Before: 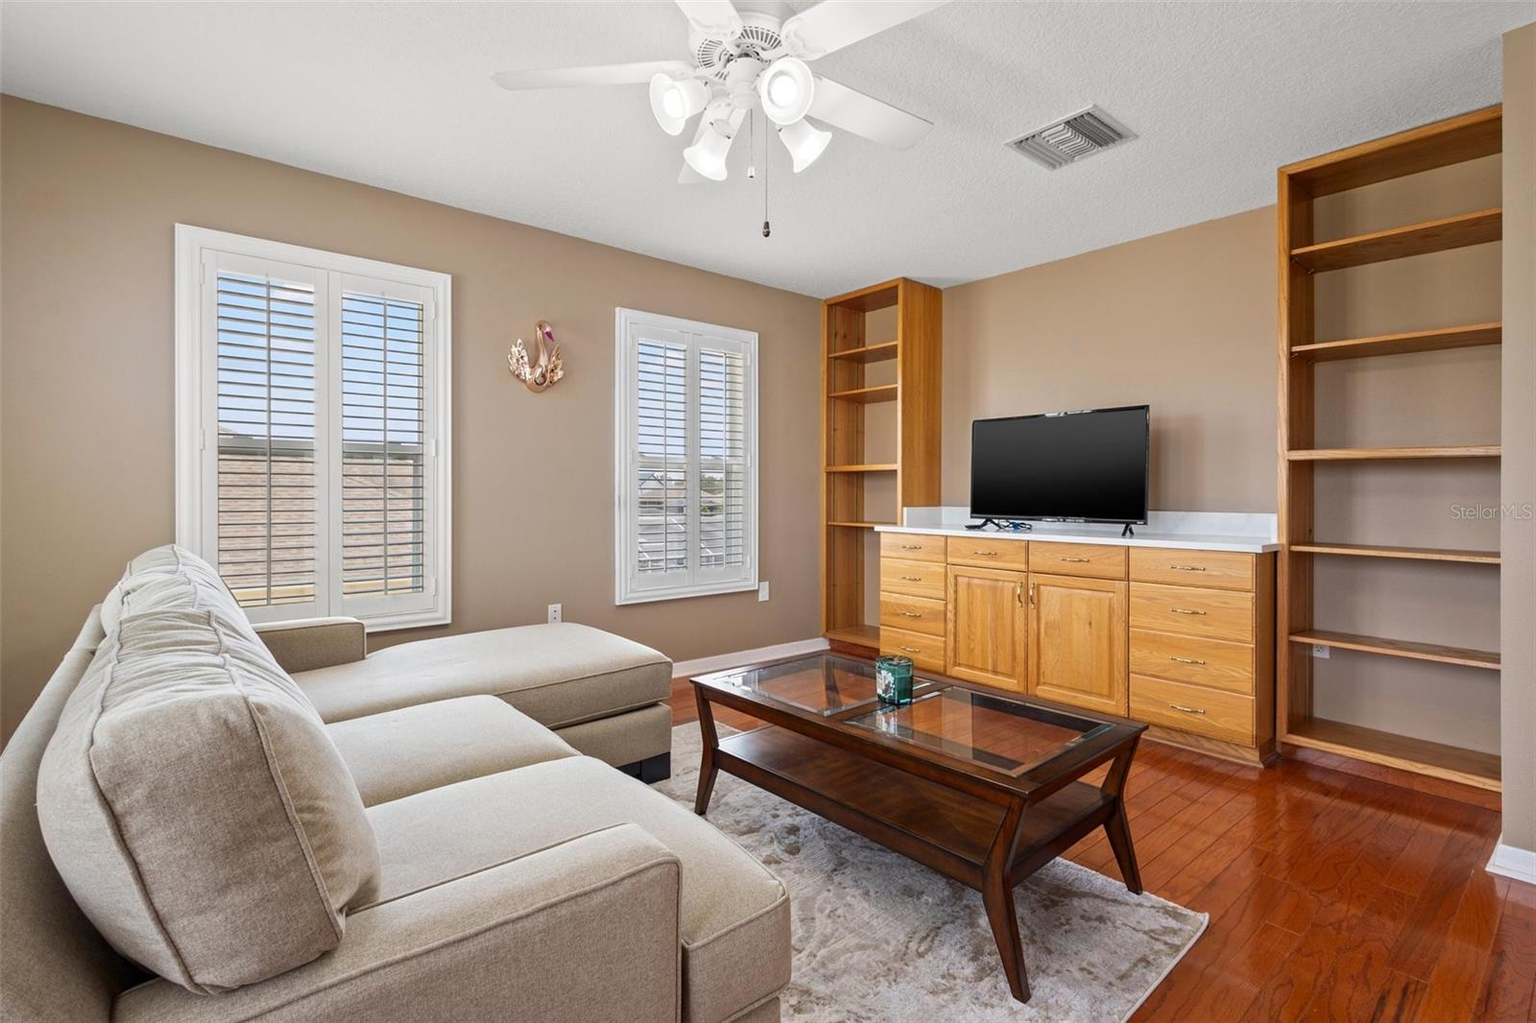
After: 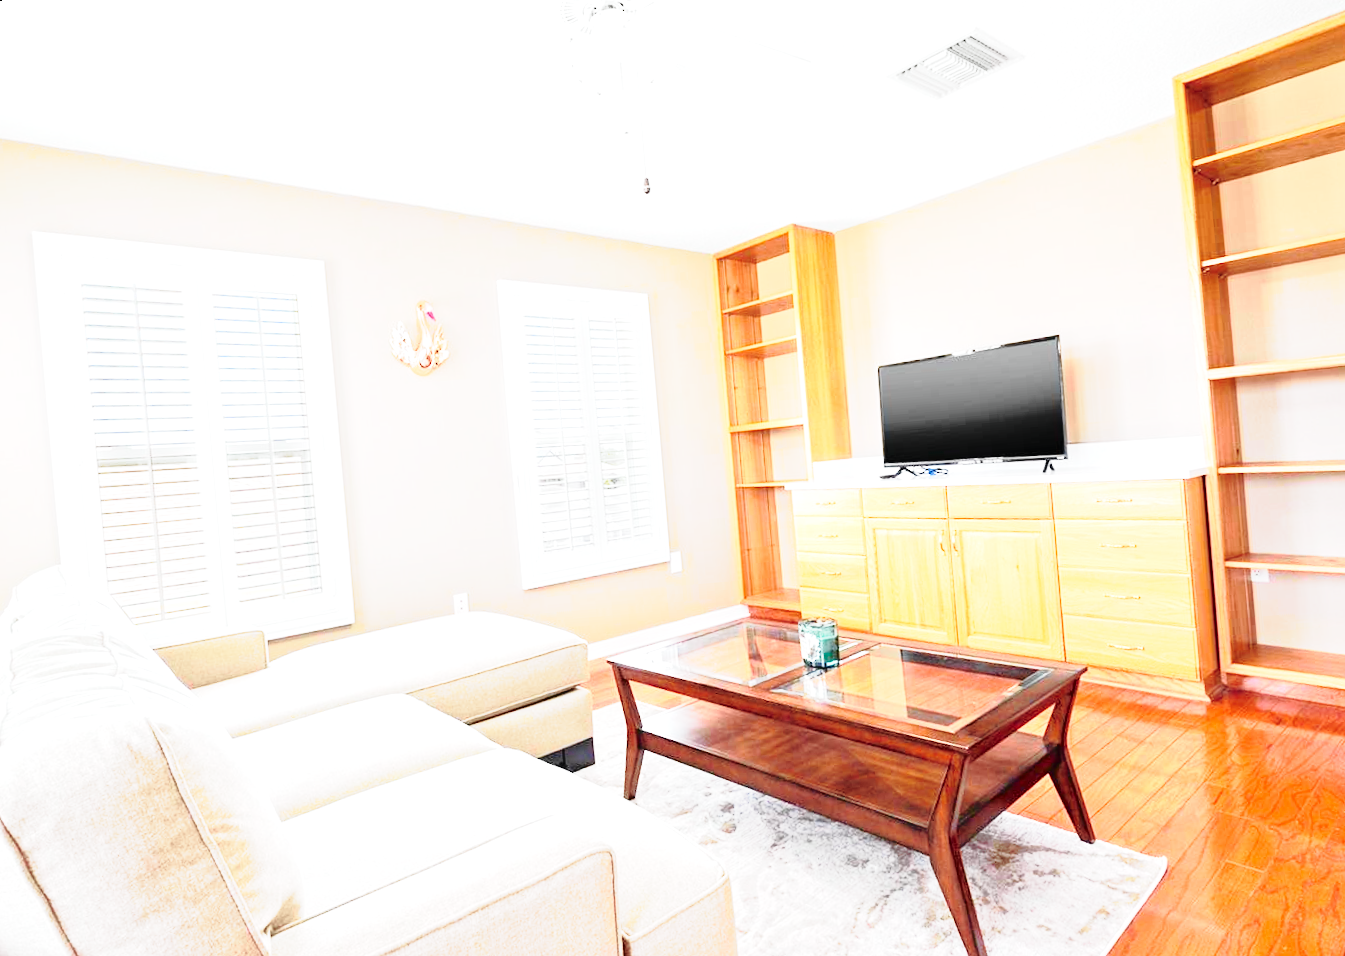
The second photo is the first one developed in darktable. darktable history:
base curve: curves: ch0 [(0, 0) (0.028, 0.03) (0.121, 0.232) (0.46, 0.748) (0.859, 0.968) (1, 1)], preserve colors none
crop and rotate: left 10.071%, top 10.071%, right 10.02%, bottom 10.02%
tone curve: curves: ch0 [(0, 0.009) (0.105, 0.08) (0.195, 0.18) (0.283, 0.316) (0.384, 0.434) (0.485, 0.531) (0.638, 0.69) (0.81, 0.872) (1, 0.977)]; ch1 [(0, 0) (0.161, 0.092) (0.35, 0.33) (0.379, 0.401) (0.456, 0.469) (0.502, 0.5) (0.525, 0.518) (0.586, 0.617) (0.635, 0.655) (1, 1)]; ch2 [(0, 0) (0.371, 0.362) (0.437, 0.437) (0.48, 0.49) (0.53, 0.515) (0.56, 0.571) (0.622, 0.606) (1, 1)], color space Lab, independent channels, preserve colors none
exposure: black level correction 0, exposure 1.7 EV, compensate exposure bias true, compensate highlight preservation false
rotate and perspective: rotation -4.86°, automatic cropping off
